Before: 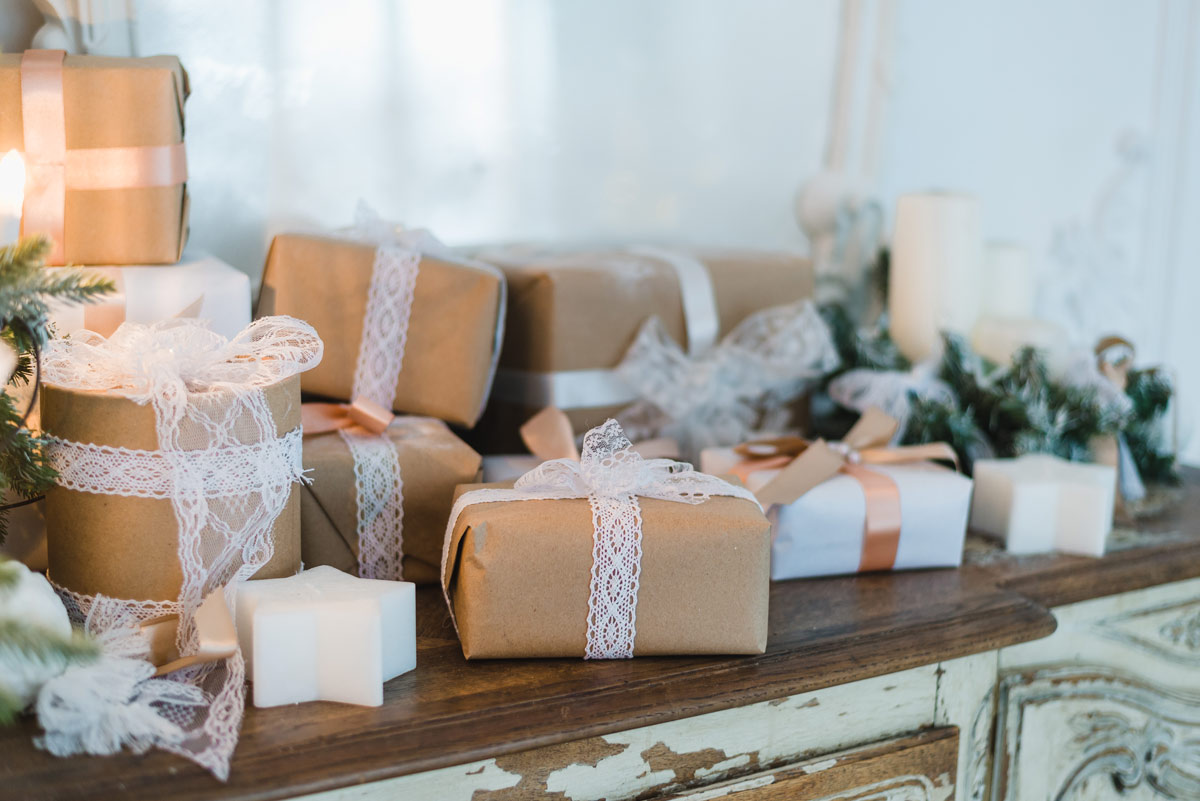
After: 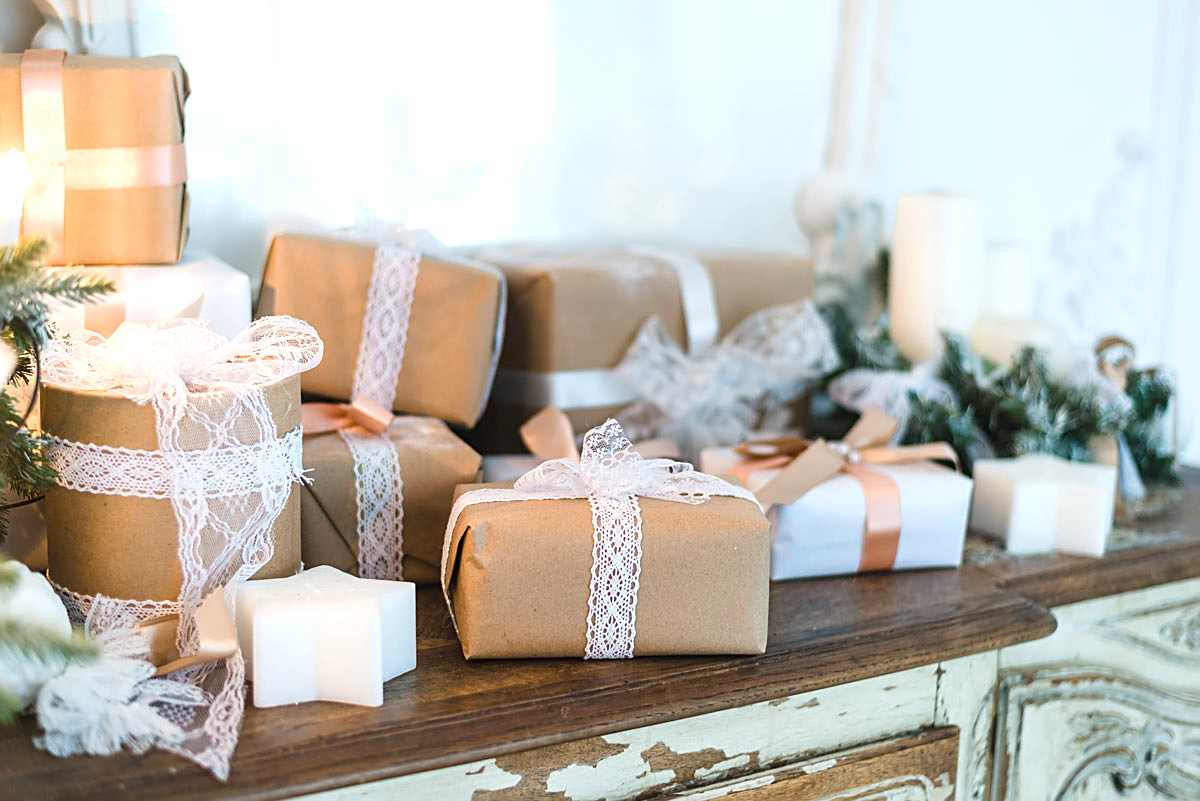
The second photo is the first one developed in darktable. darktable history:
sharpen: on, module defaults
exposure: black level correction 0.001, exposure 0.499 EV, compensate exposure bias true, compensate highlight preservation false
